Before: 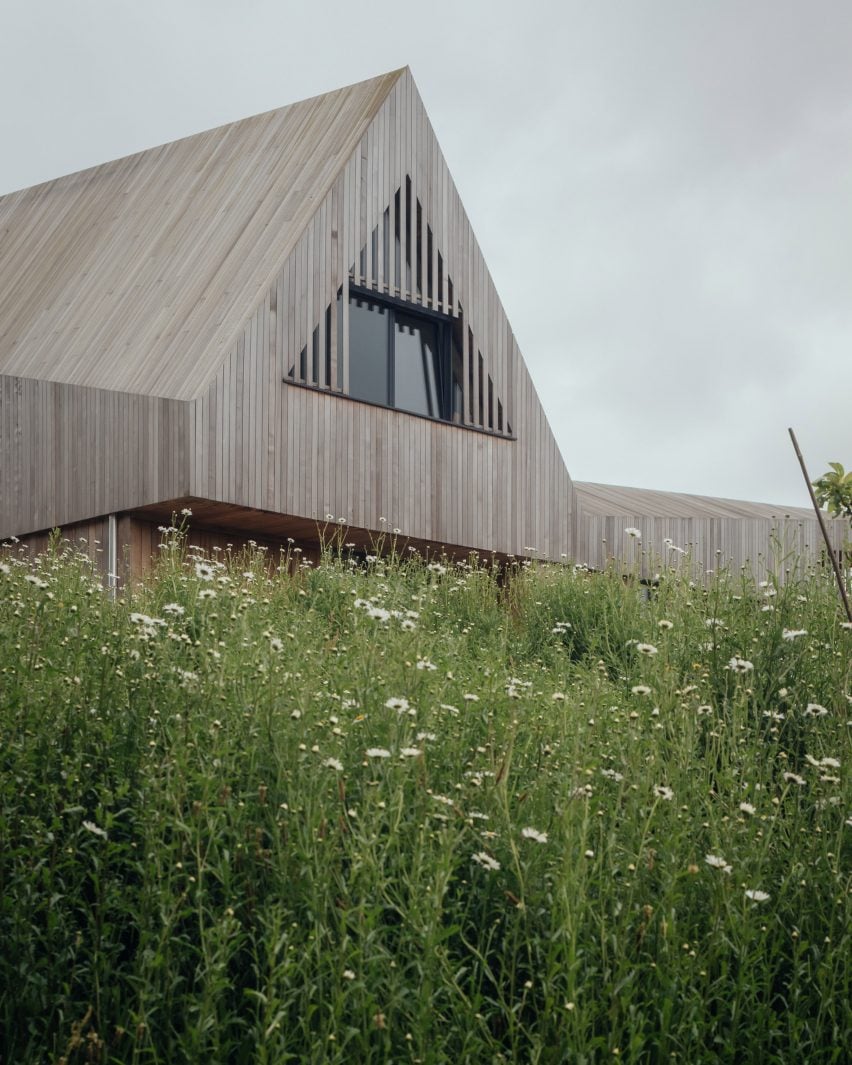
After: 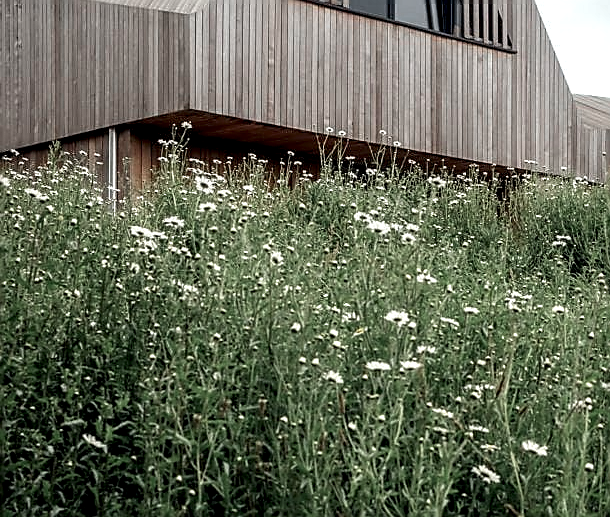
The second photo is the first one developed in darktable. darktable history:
sharpen: radius 1.383, amount 1.237, threshold 0.732
crop: top 36.392%, right 28.403%, bottom 15.058%
color zones: curves: ch0 [(0, 0.466) (0.128, 0.466) (0.25, 0.5) (0.375, 0.456) (0.5, 0.5) (0.625, 0.5) (0.737, 0.652) (0.875, 0.5)]; ch1 [(0, 0.603) (0.125, 0.618) (0.261, 0.348) (0.372, 0.353) (0.497, 0.363) (0.611, 0.45) (0.731, 0.427) (0.875, 0.518) (0.998, 0.652)]; ch2 [(0, 0.559) (0.125, 0.451) (0.253, 0.564) (0.37, 0.578) (0.5, 0.466) (0.625, 0.471) (0.731, 0.471) (0.88, 0.485)]
local contrast: highlights 80%, shadows 58%, detail 174%, midtone range 0.604
